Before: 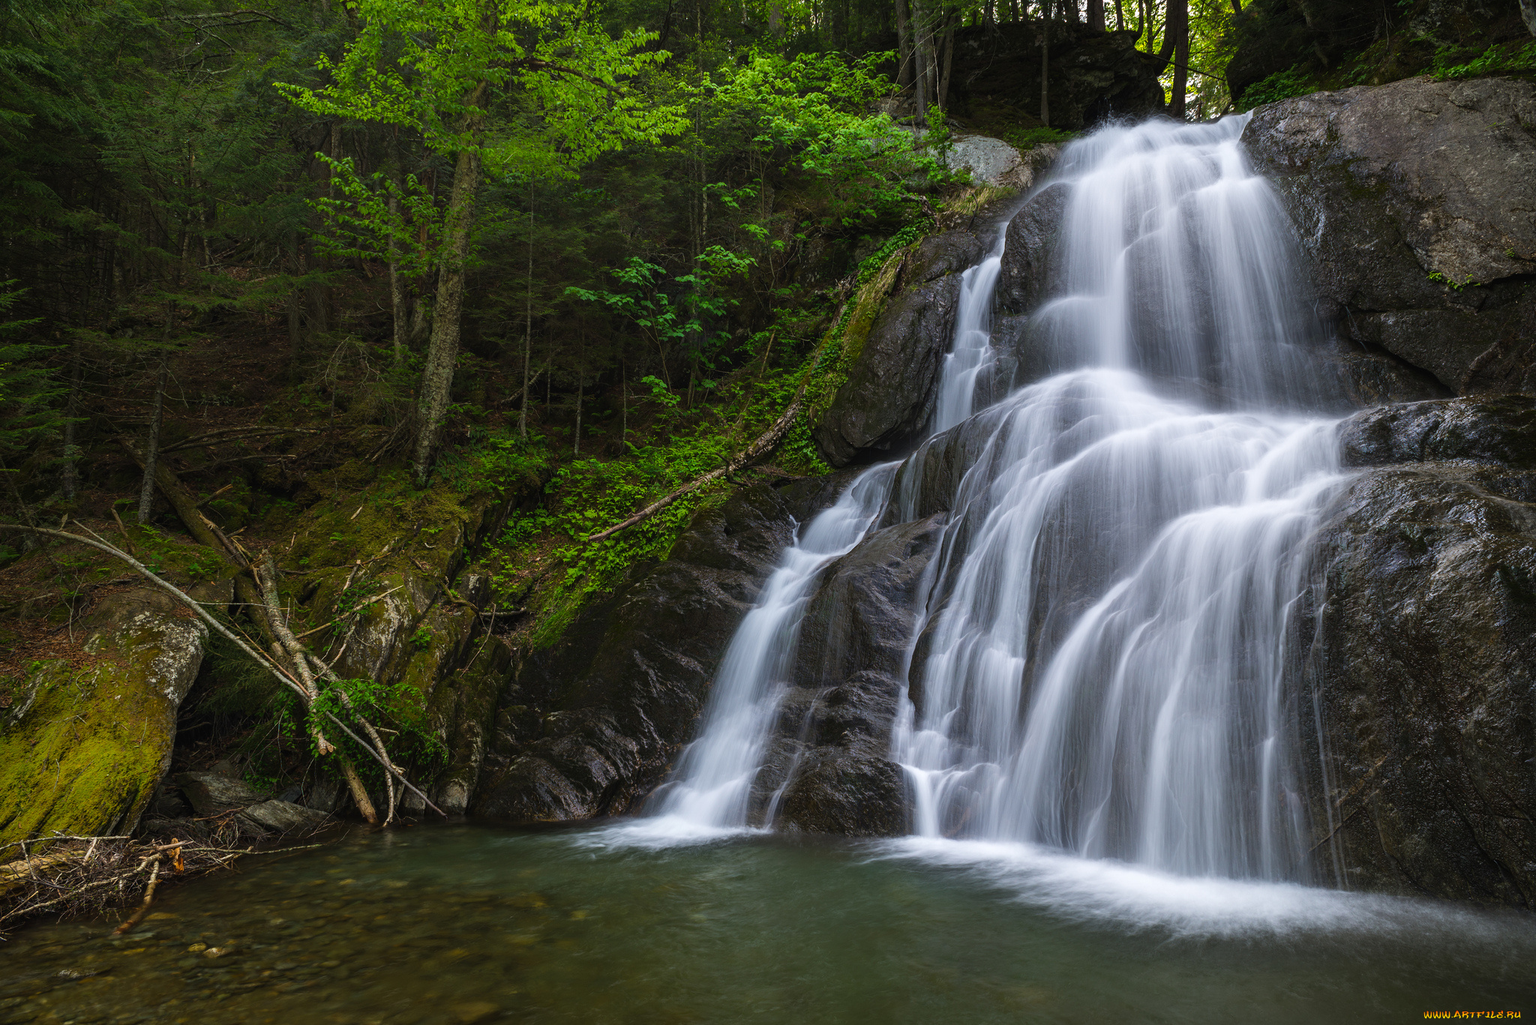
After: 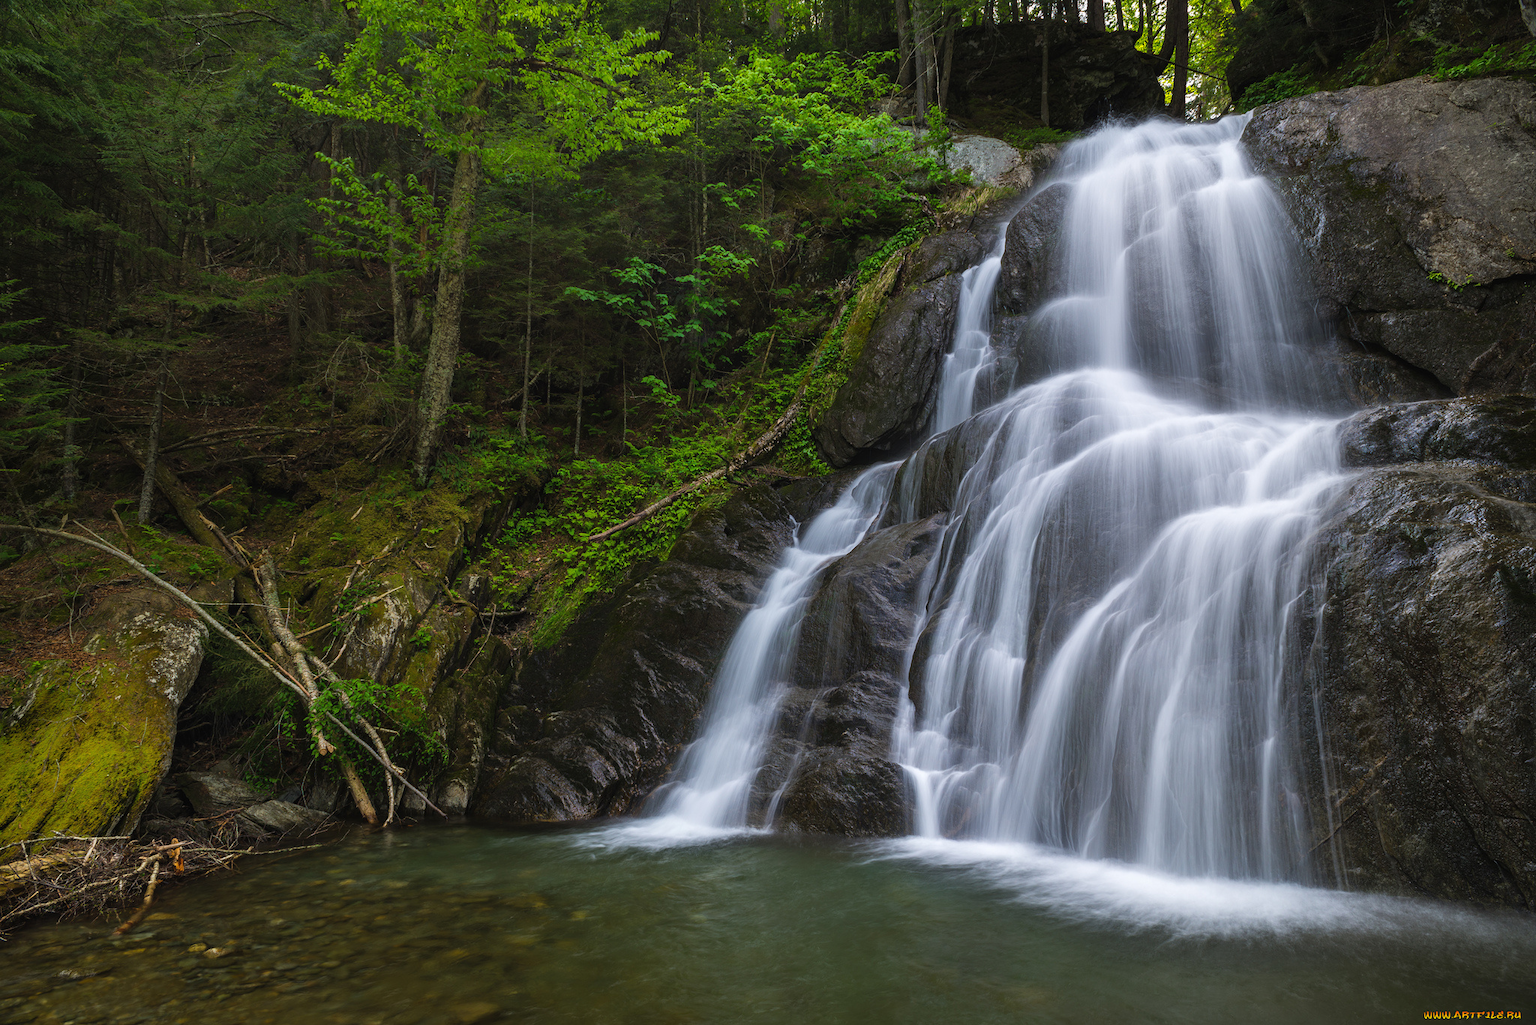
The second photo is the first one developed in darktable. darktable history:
shadows and highlights: shadows 24.92, highlights -23.8
